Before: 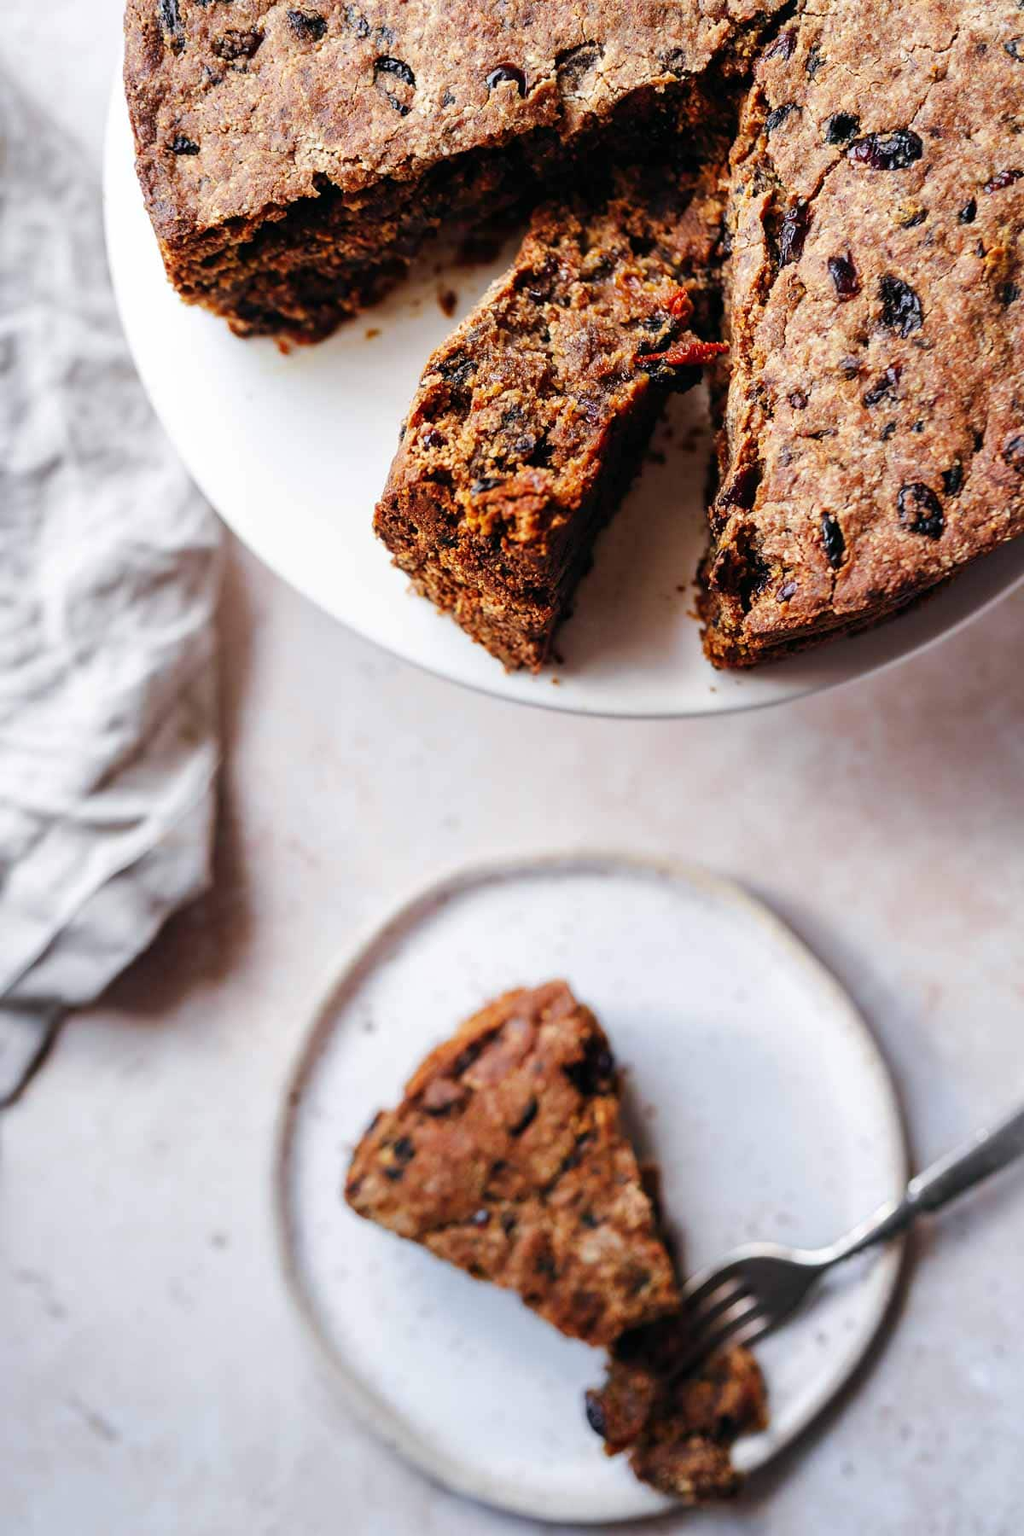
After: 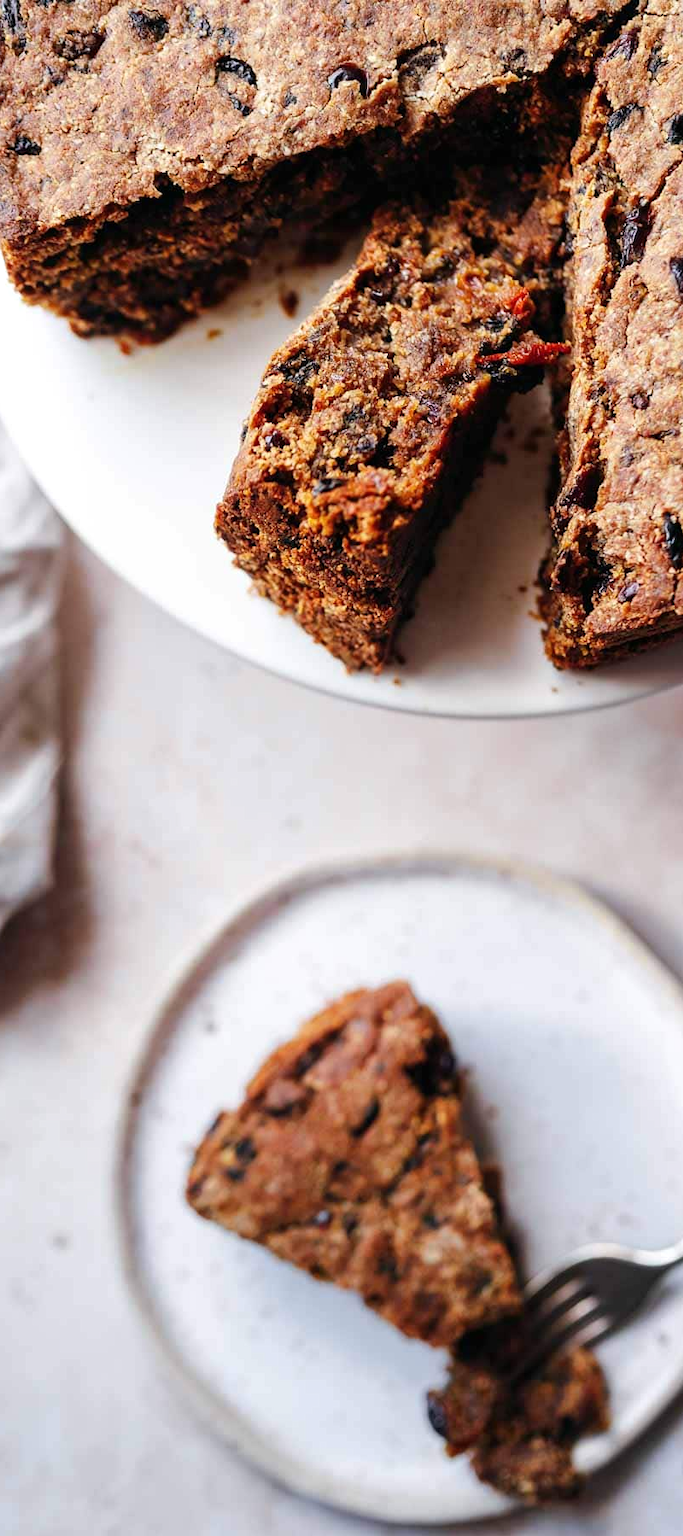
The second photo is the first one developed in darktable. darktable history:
crop and rotate: left 15.539%, right 17.775%
shadows and highlights: shadows 11.26, white point adjustment 1.35, highlights -0.951, soften with gaussian
